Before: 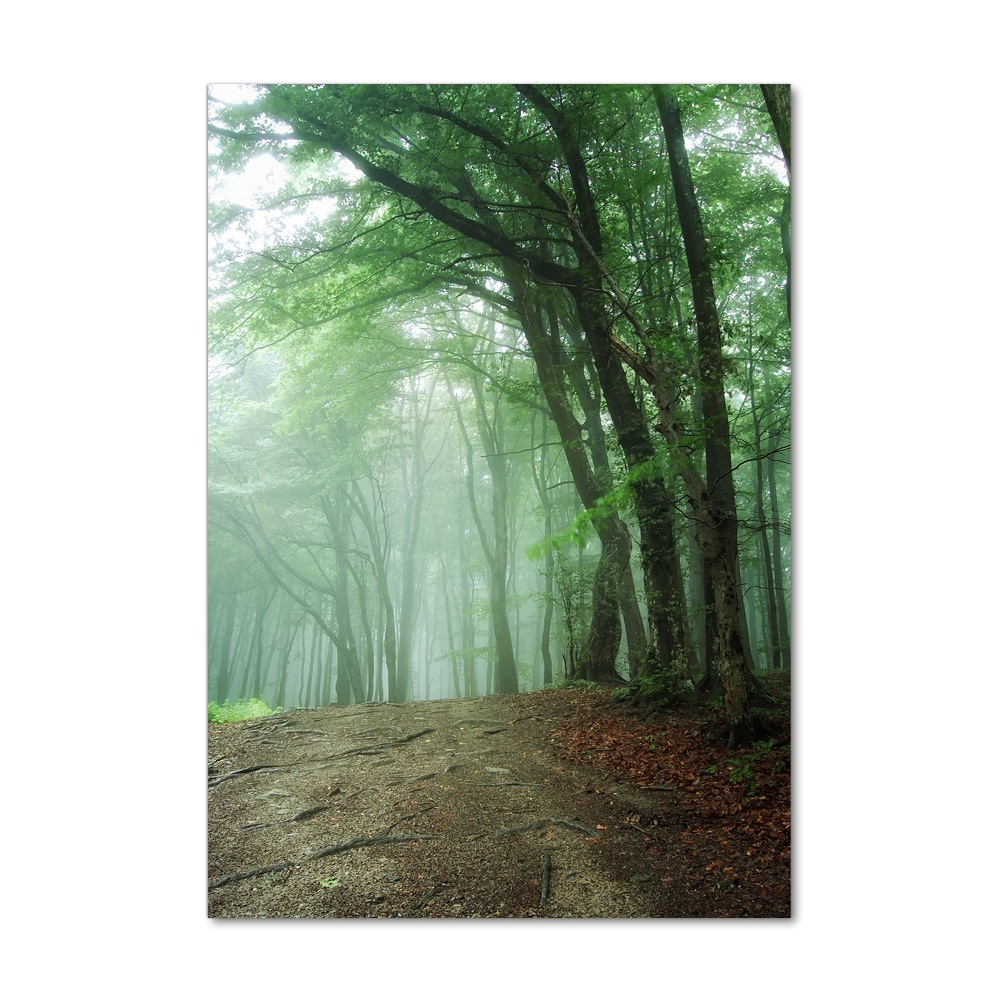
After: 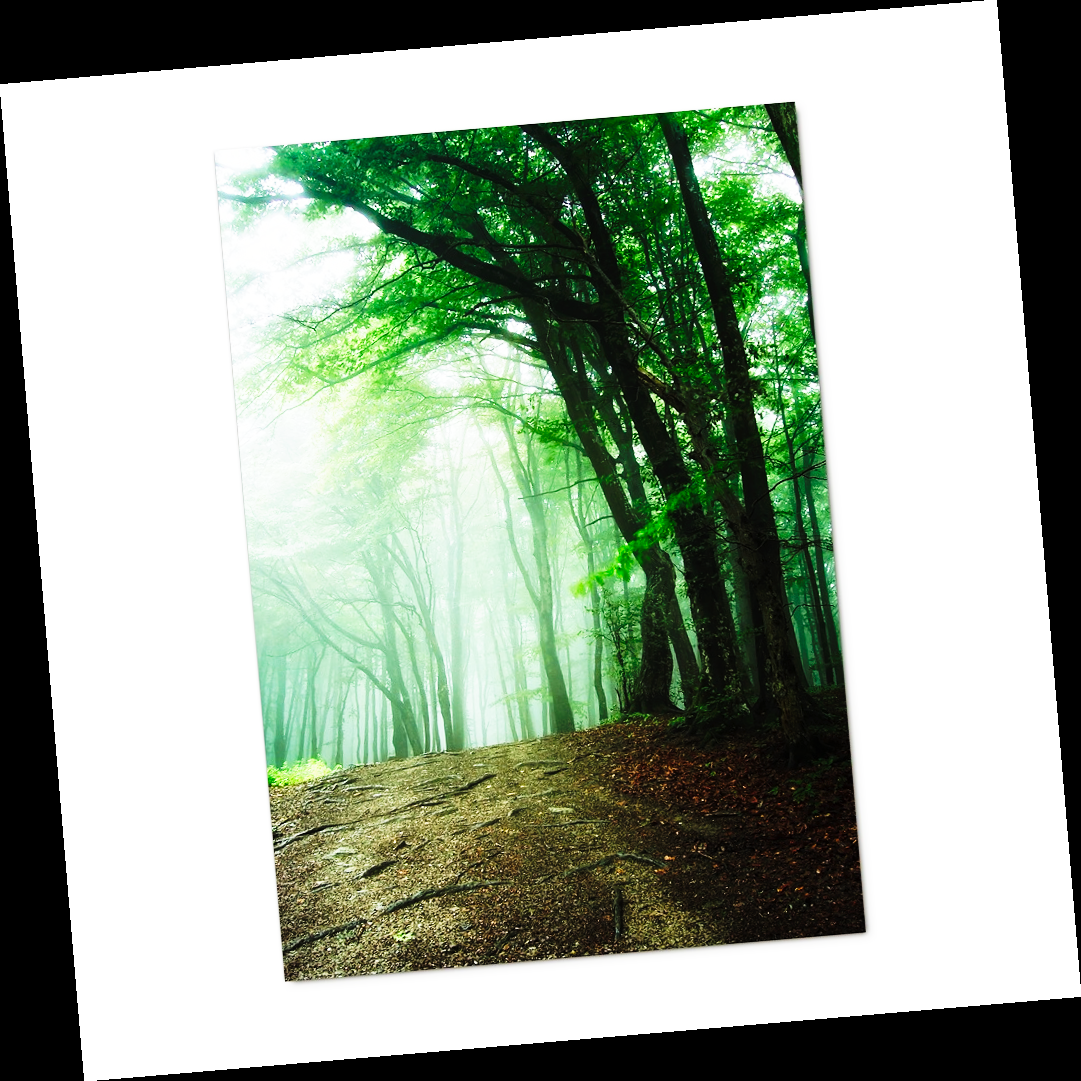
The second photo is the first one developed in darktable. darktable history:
rotate and perspective: rotation -4.86°, automatic cropping off
tone curve: curves: ch0 [(0, 0) (0.003, 0.003) (0.011, 0.006) (0.025, 0.012) (0.044, 0.02) (0.069, 0.023) (0.1, 0.029) (0.136, 0.037) (0.177, 0.058) (0.224, 0.084) (0.277, 0.137) (0.335, 0.209) (0.399, 0.336) (0.468, 0.478) (0.543, 0.63) (0.623, 0.789) (0.709, 0.903) (0.801, 0.967) (0.898, 0.987) (1, 1)], preserve colors none
